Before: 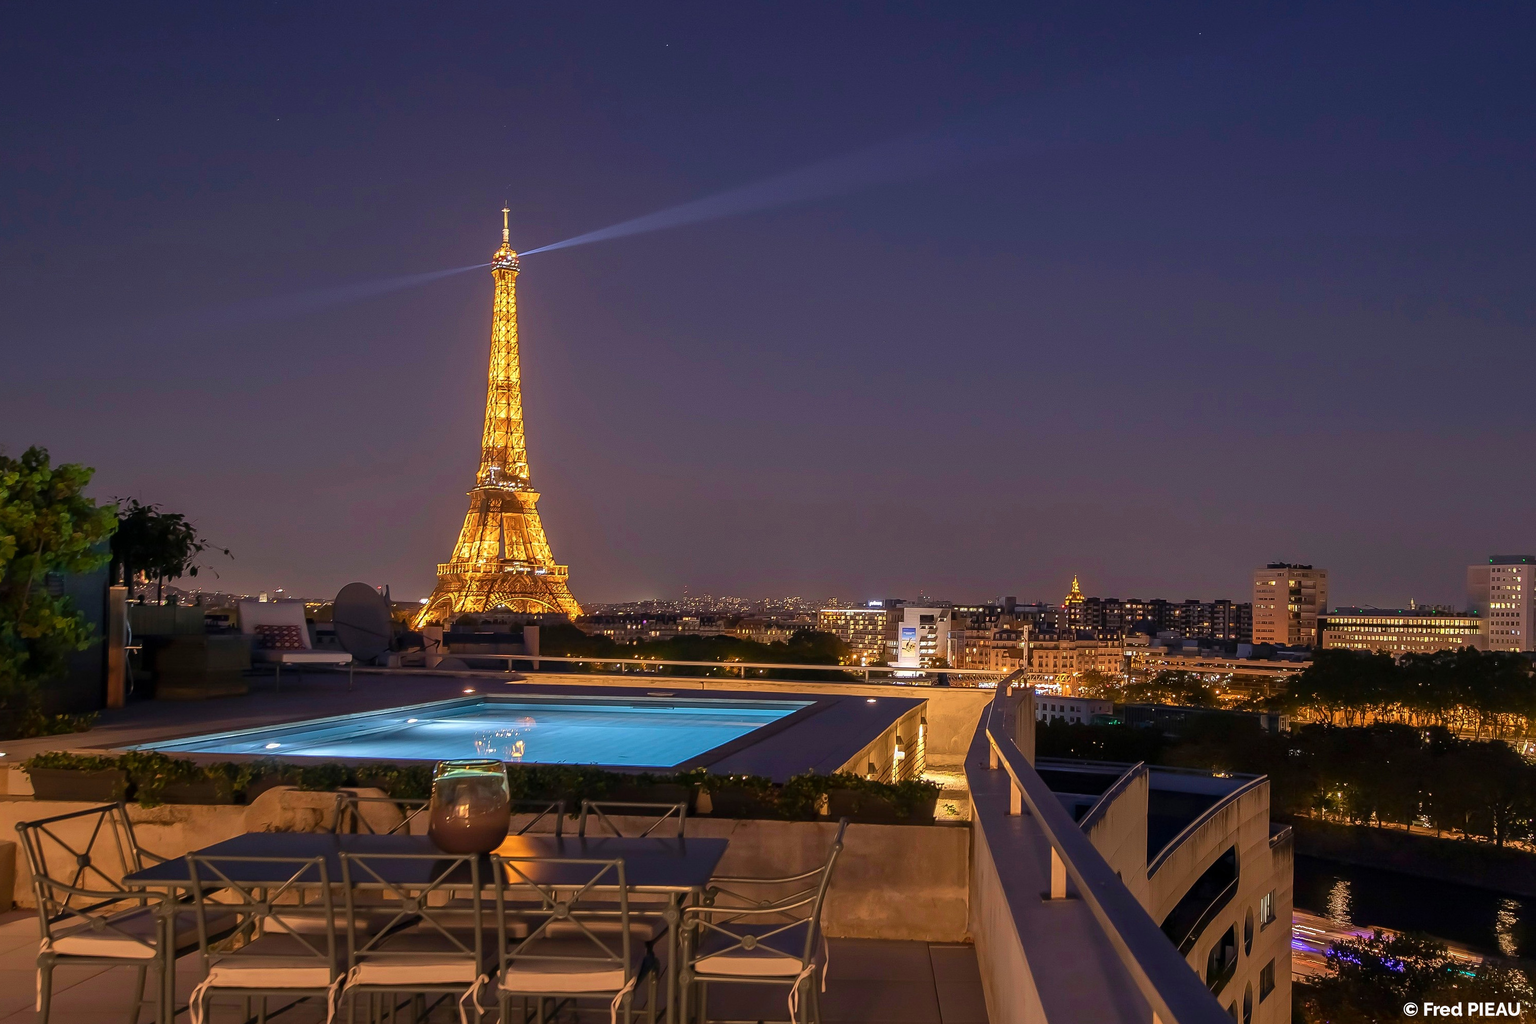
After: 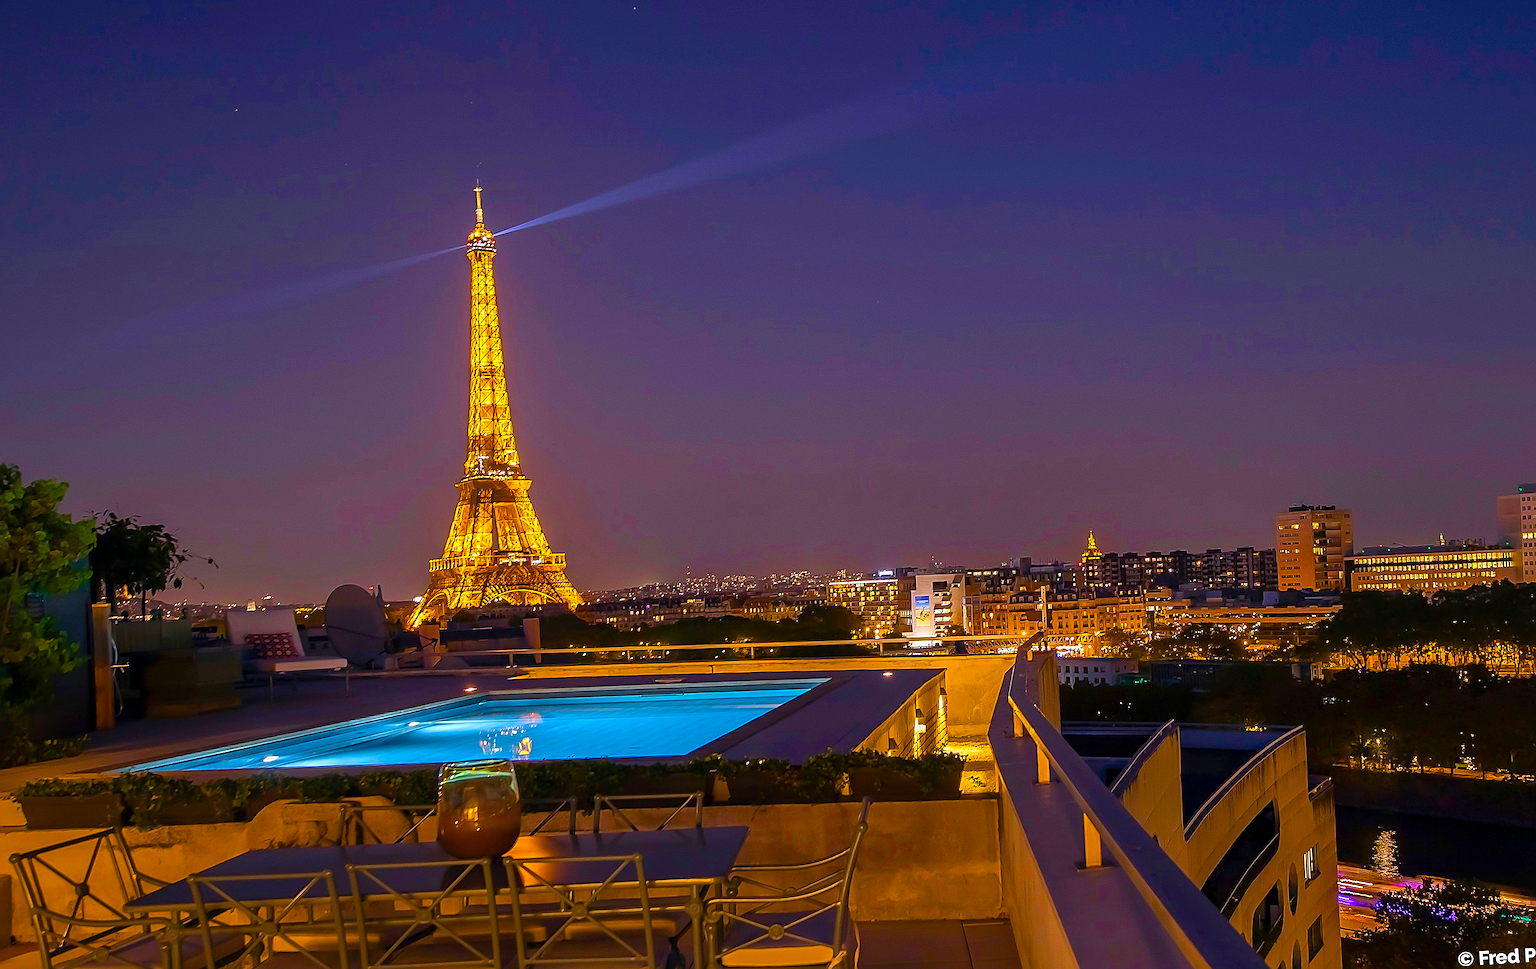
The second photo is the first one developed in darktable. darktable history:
sharpen: on, module defaults
color balance rgb: linear chroma grading › global chroma 23.15%, perceptual saturation grading › global saturation 28.7%, perceptual saturation grading › mid-tones 12.04%, perceptual saturation grading › shadows 10.19%, global vibrance 22.22%
rotate and perspective: rotation -3.52°, crop left 0.036, crop right 0.964, crop top 0.081, crop bottom 0.919
